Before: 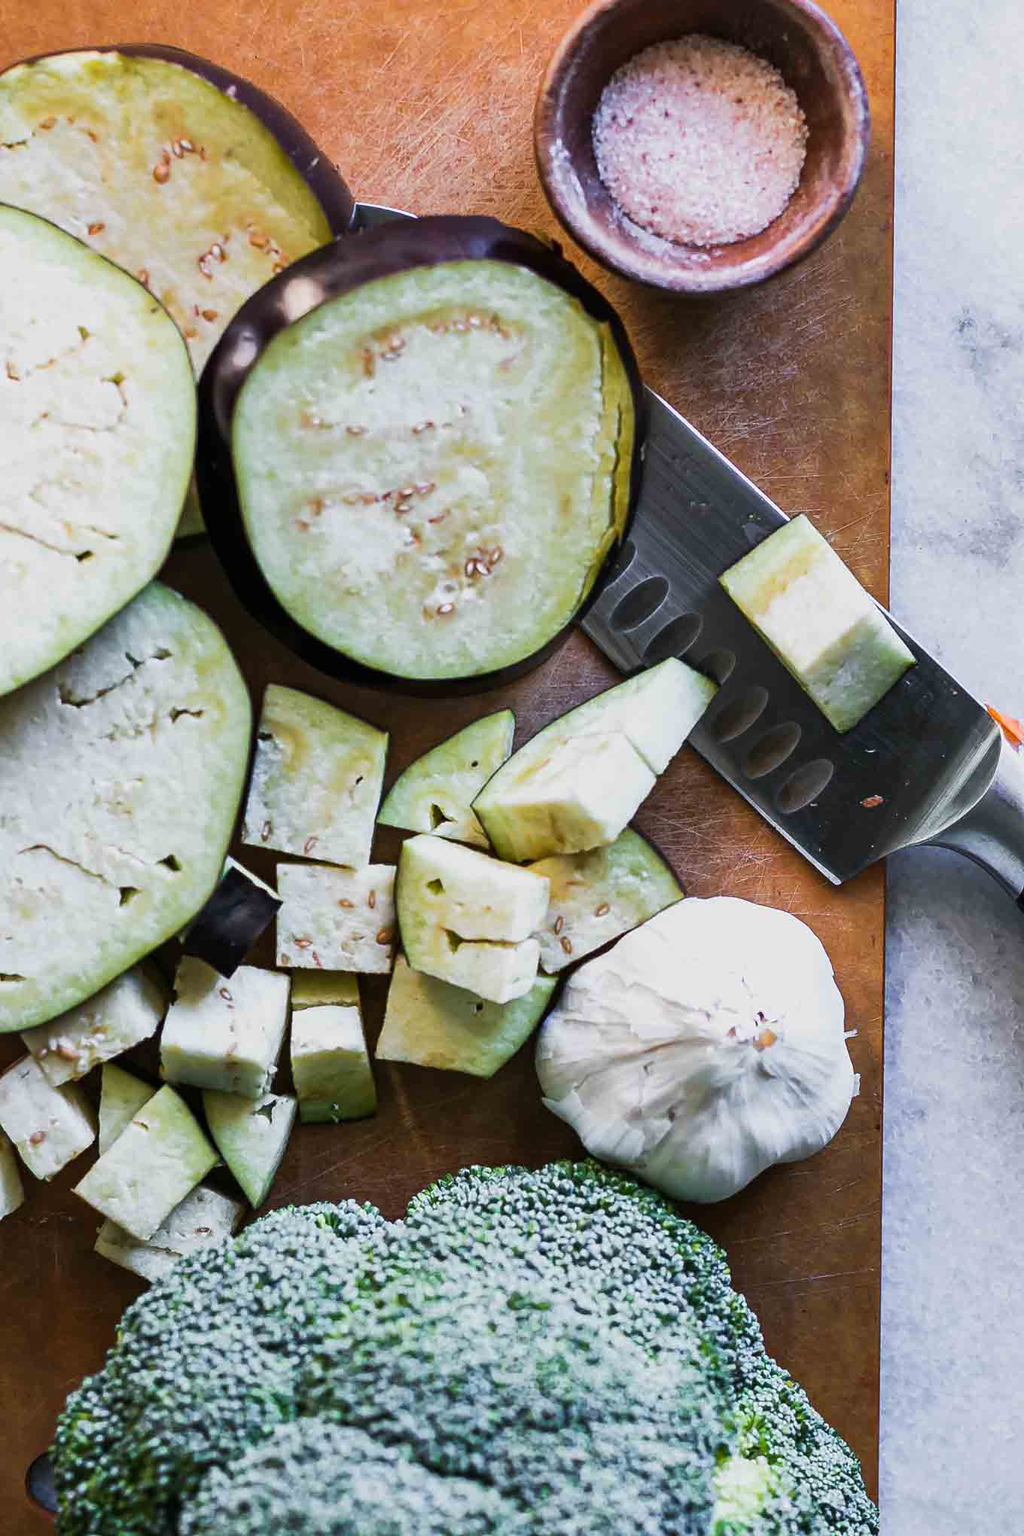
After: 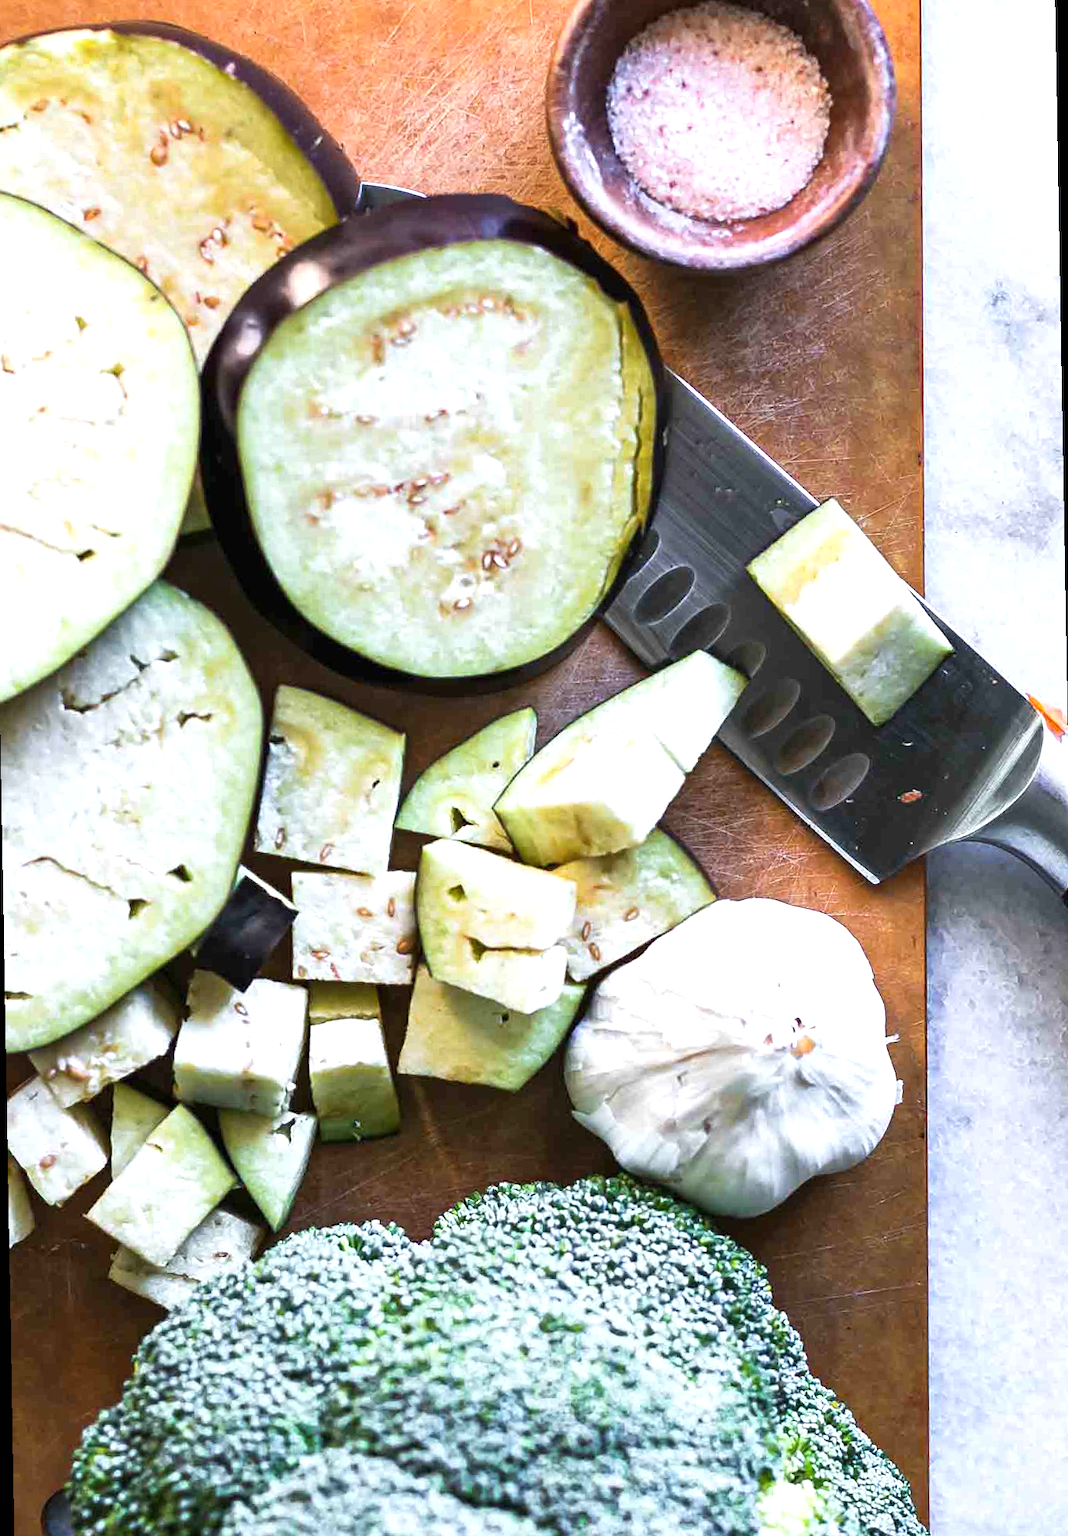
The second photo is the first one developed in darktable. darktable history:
exposure: black level correction 0, exposure 0.7 EV, compensate exposure bias true, compensate highlight preservation false
rotate and perspective: rotation -1°, crop left 0.011, crop right 0.989, crop top 0.025, crop bottom 0.975
